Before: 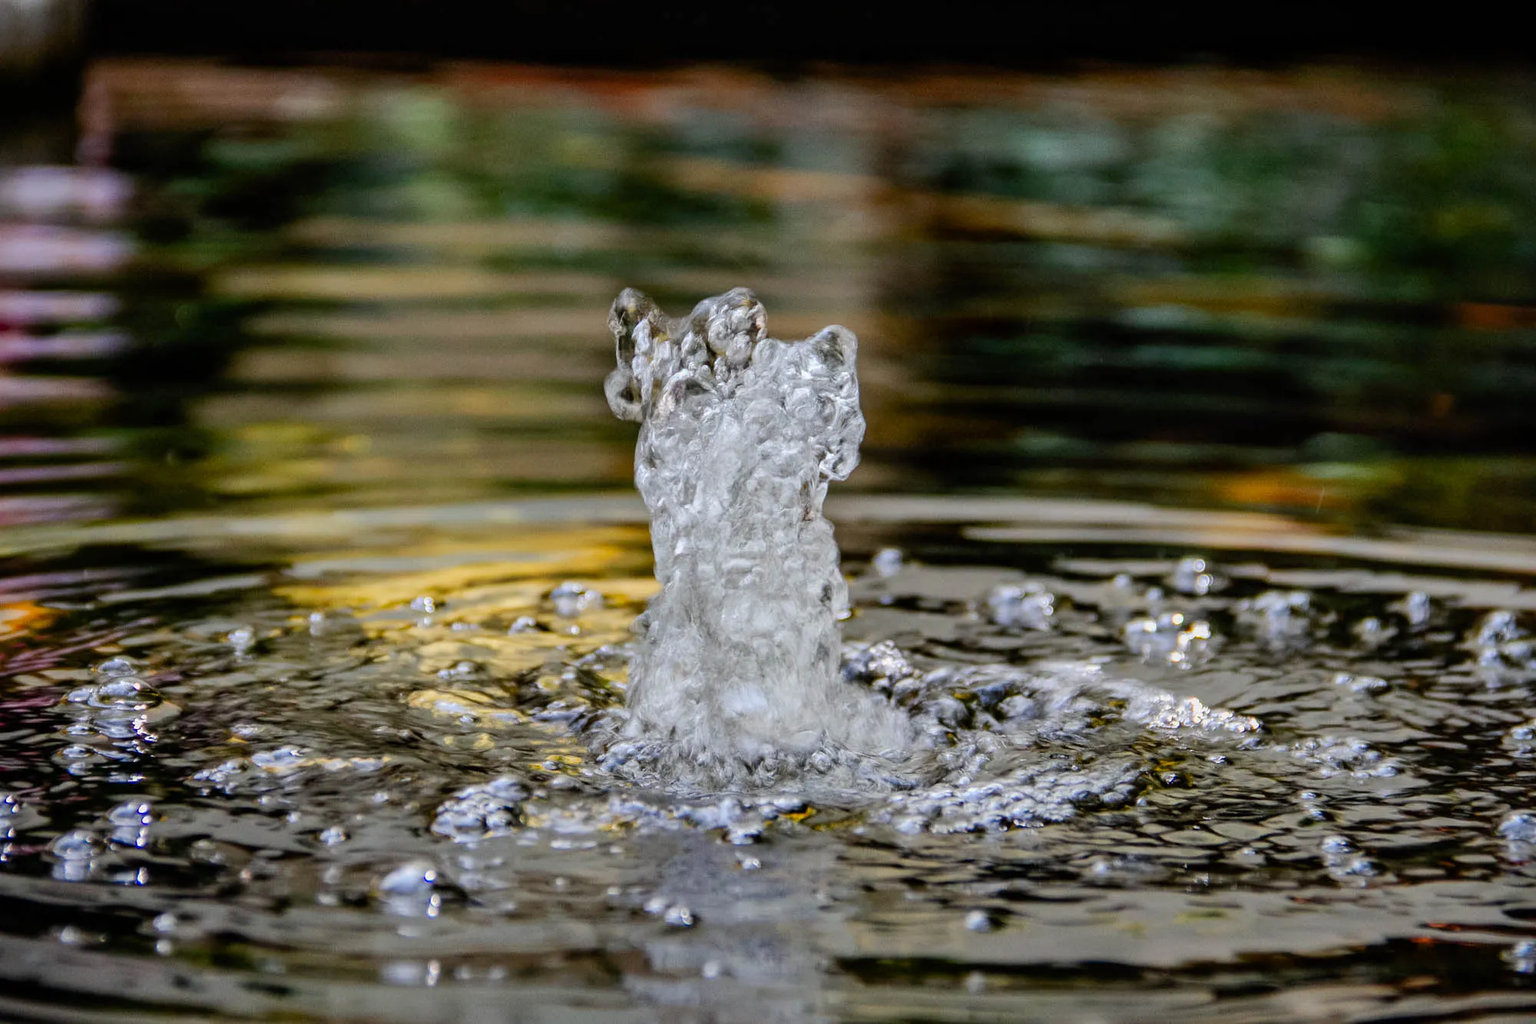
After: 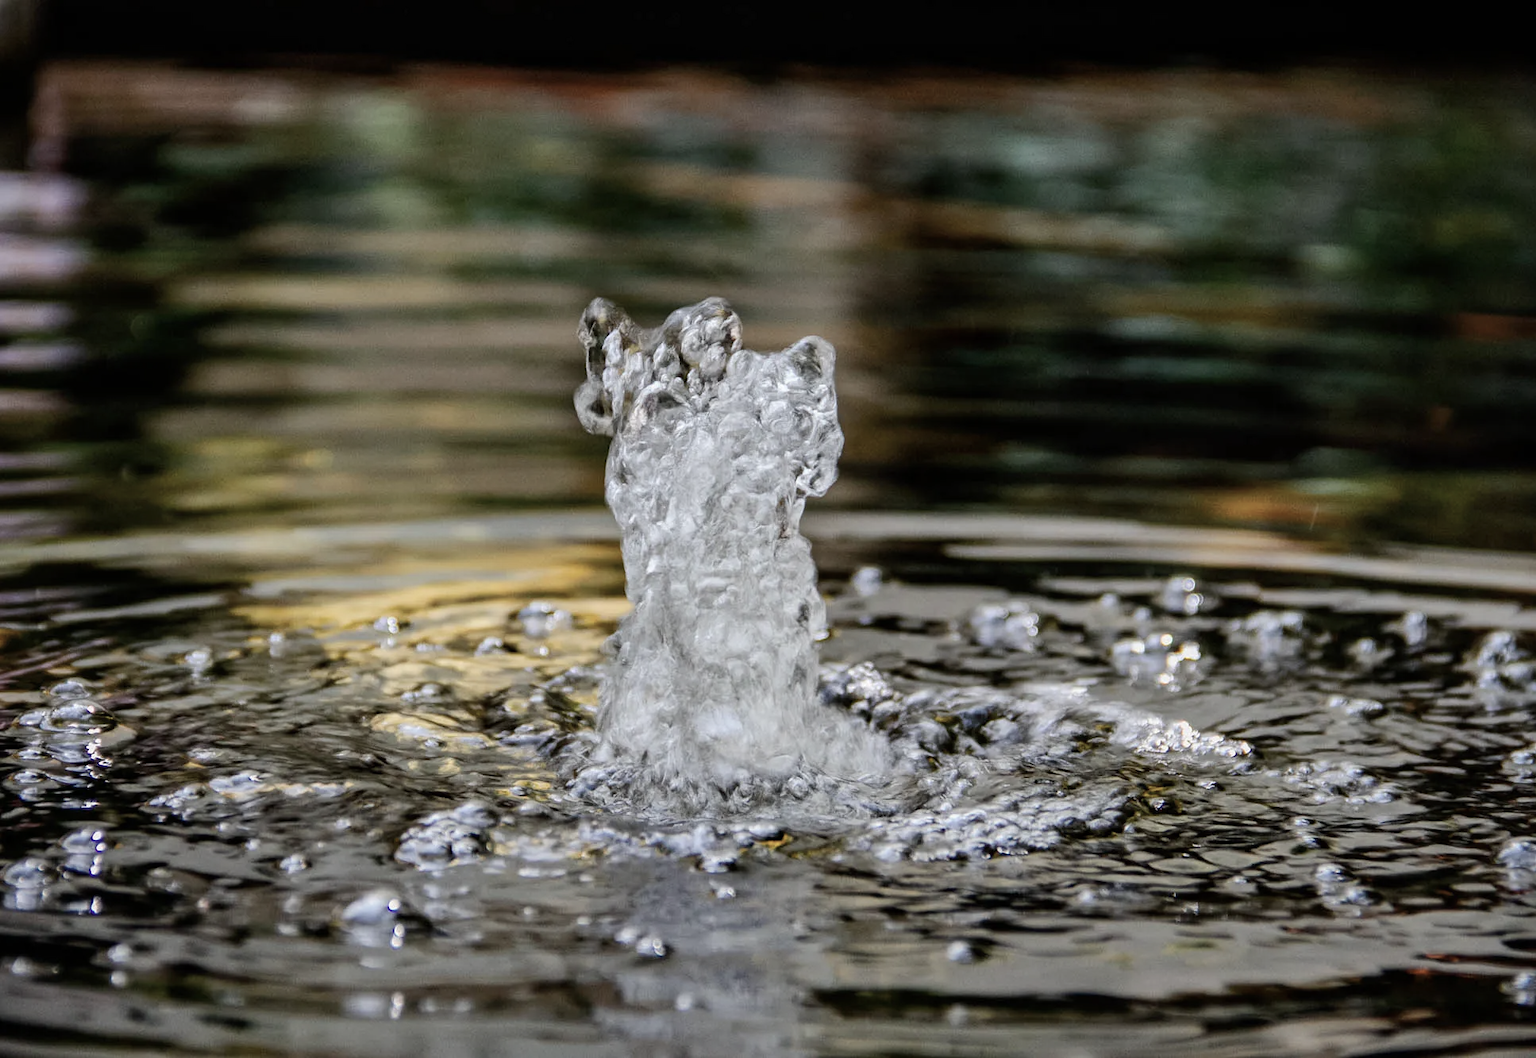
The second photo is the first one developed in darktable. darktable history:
crop and rotate: left 3.238%
contrast brightness saturation: contrast 0.1, saturation -0.36
